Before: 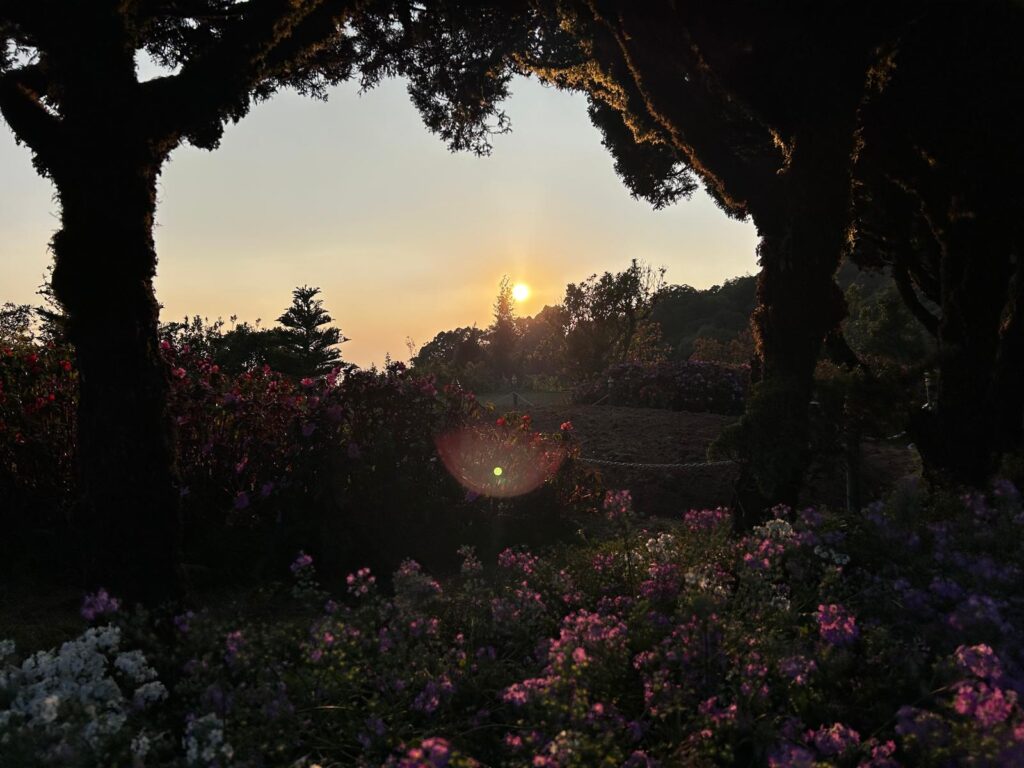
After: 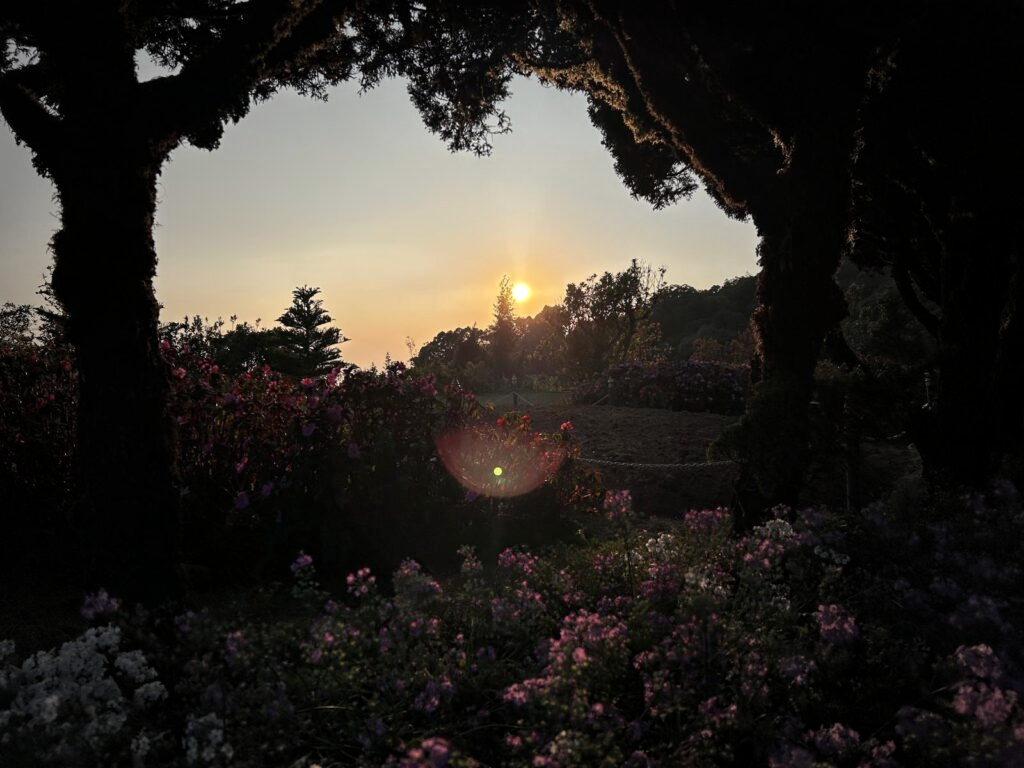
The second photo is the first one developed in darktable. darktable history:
local contrast: highlights 100%, shadows 100%, detail 120%, midtone range 0.2
vignetting: fall-off start 33.76%, fall-off radius 64.94%, brightness -0.575, center (-0.12, -0.002), width/height ratio 0.959
